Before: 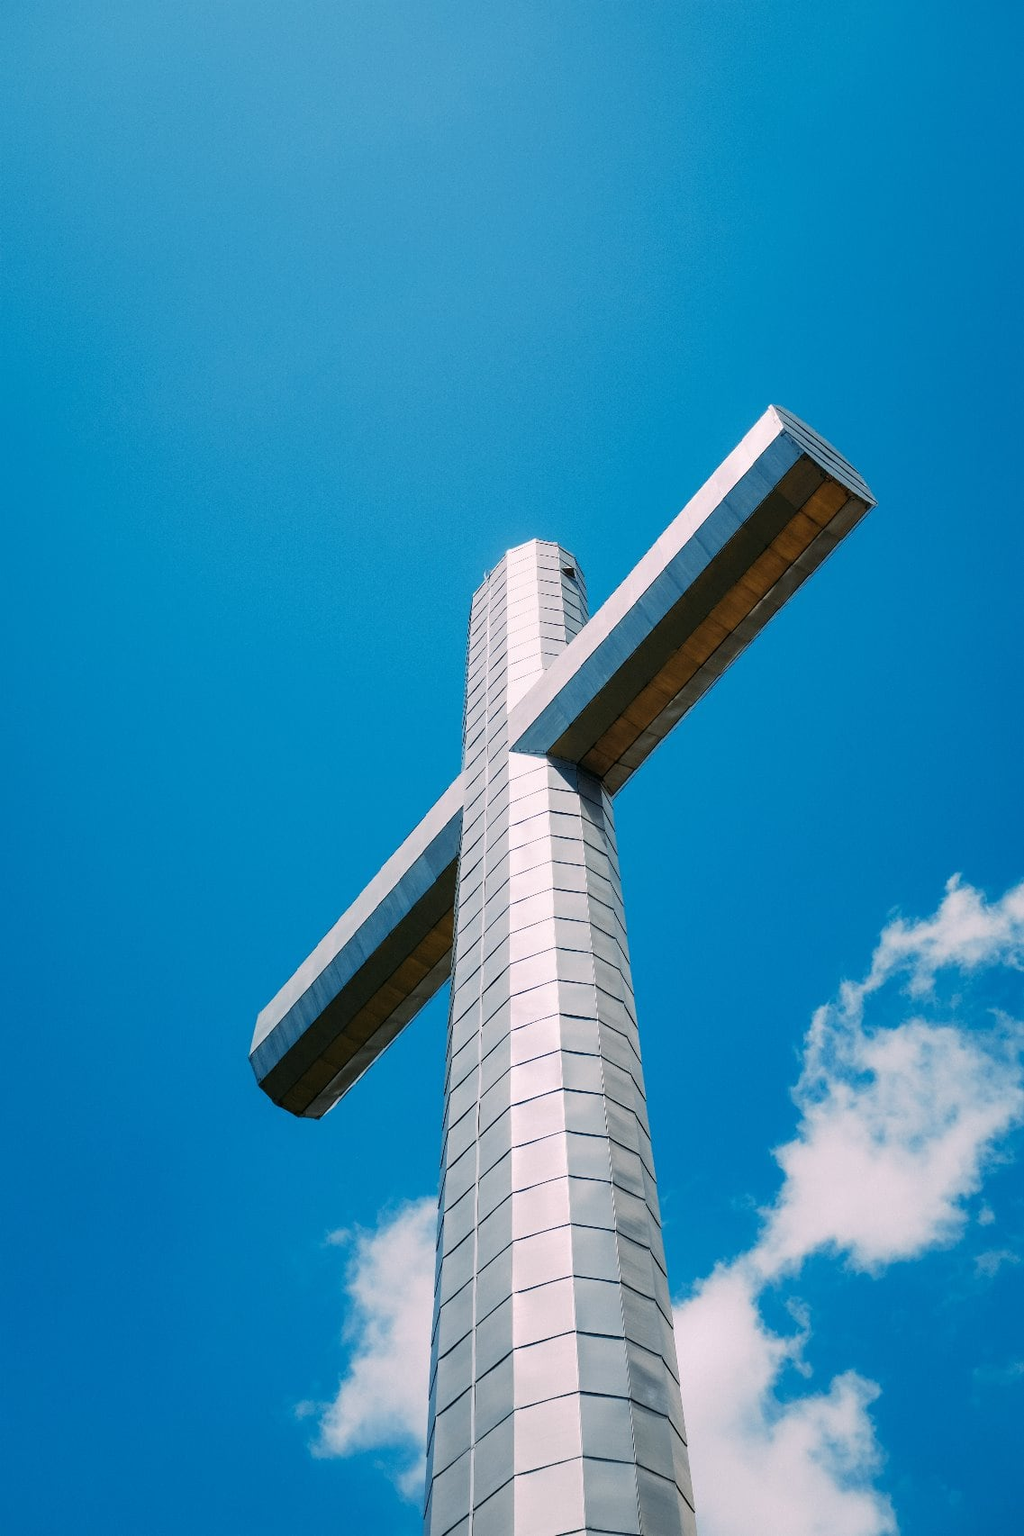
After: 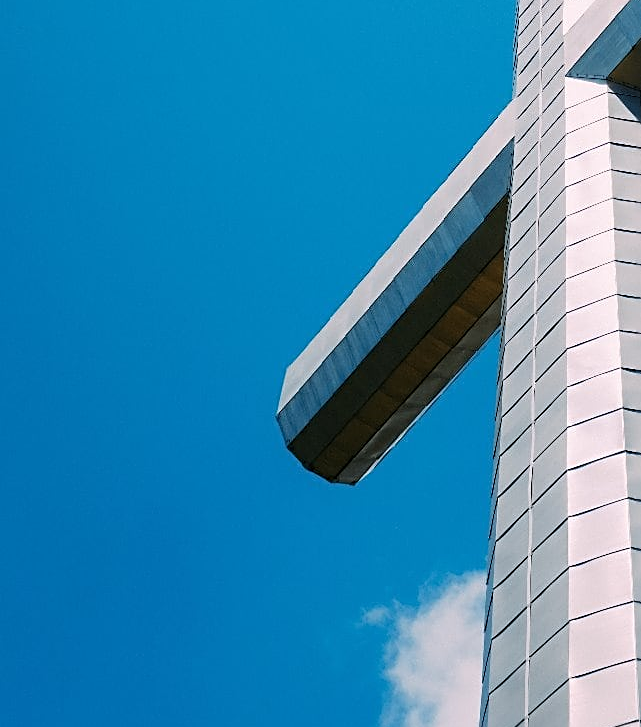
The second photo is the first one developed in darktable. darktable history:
sharpen: on, module defaults
crop: top 44.483%, right 43.593%, bottom 12.892%
